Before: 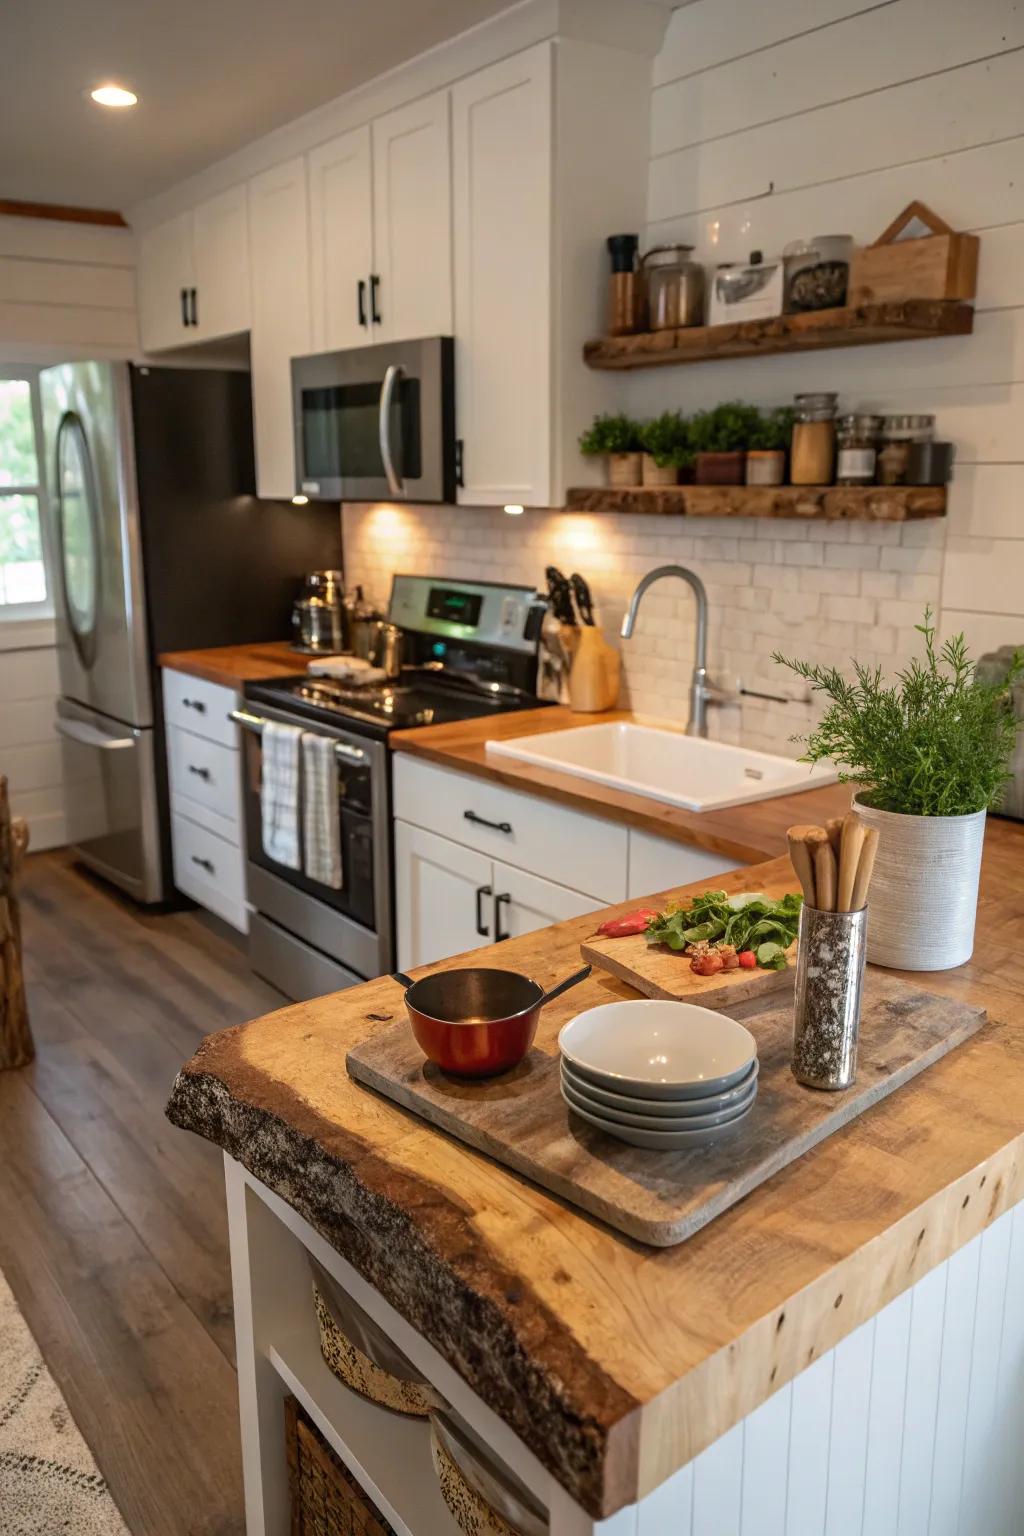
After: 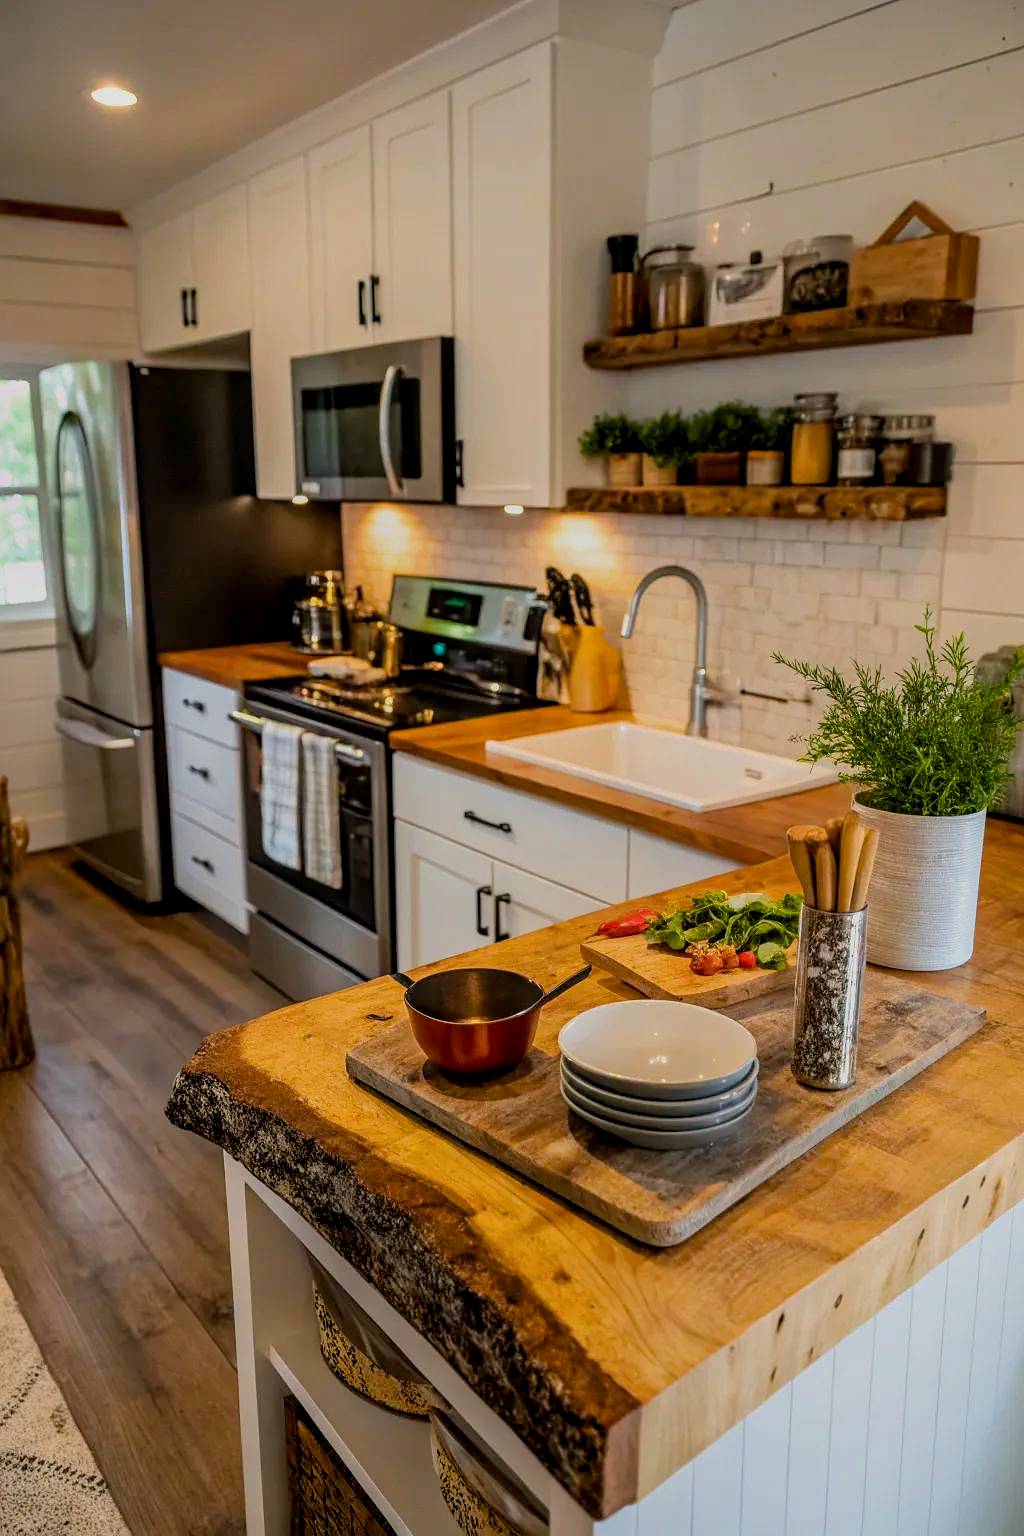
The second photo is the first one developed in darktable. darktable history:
filmic rgb: black relative exposure -7.65 EV, white relative exposure 4.56 EV, hardness 3.61
local contrast: on, module defaults
sharpen: radius 1
color balance rgb: perceptual saturation grading › global saturation 30%, global vibrance 20%
